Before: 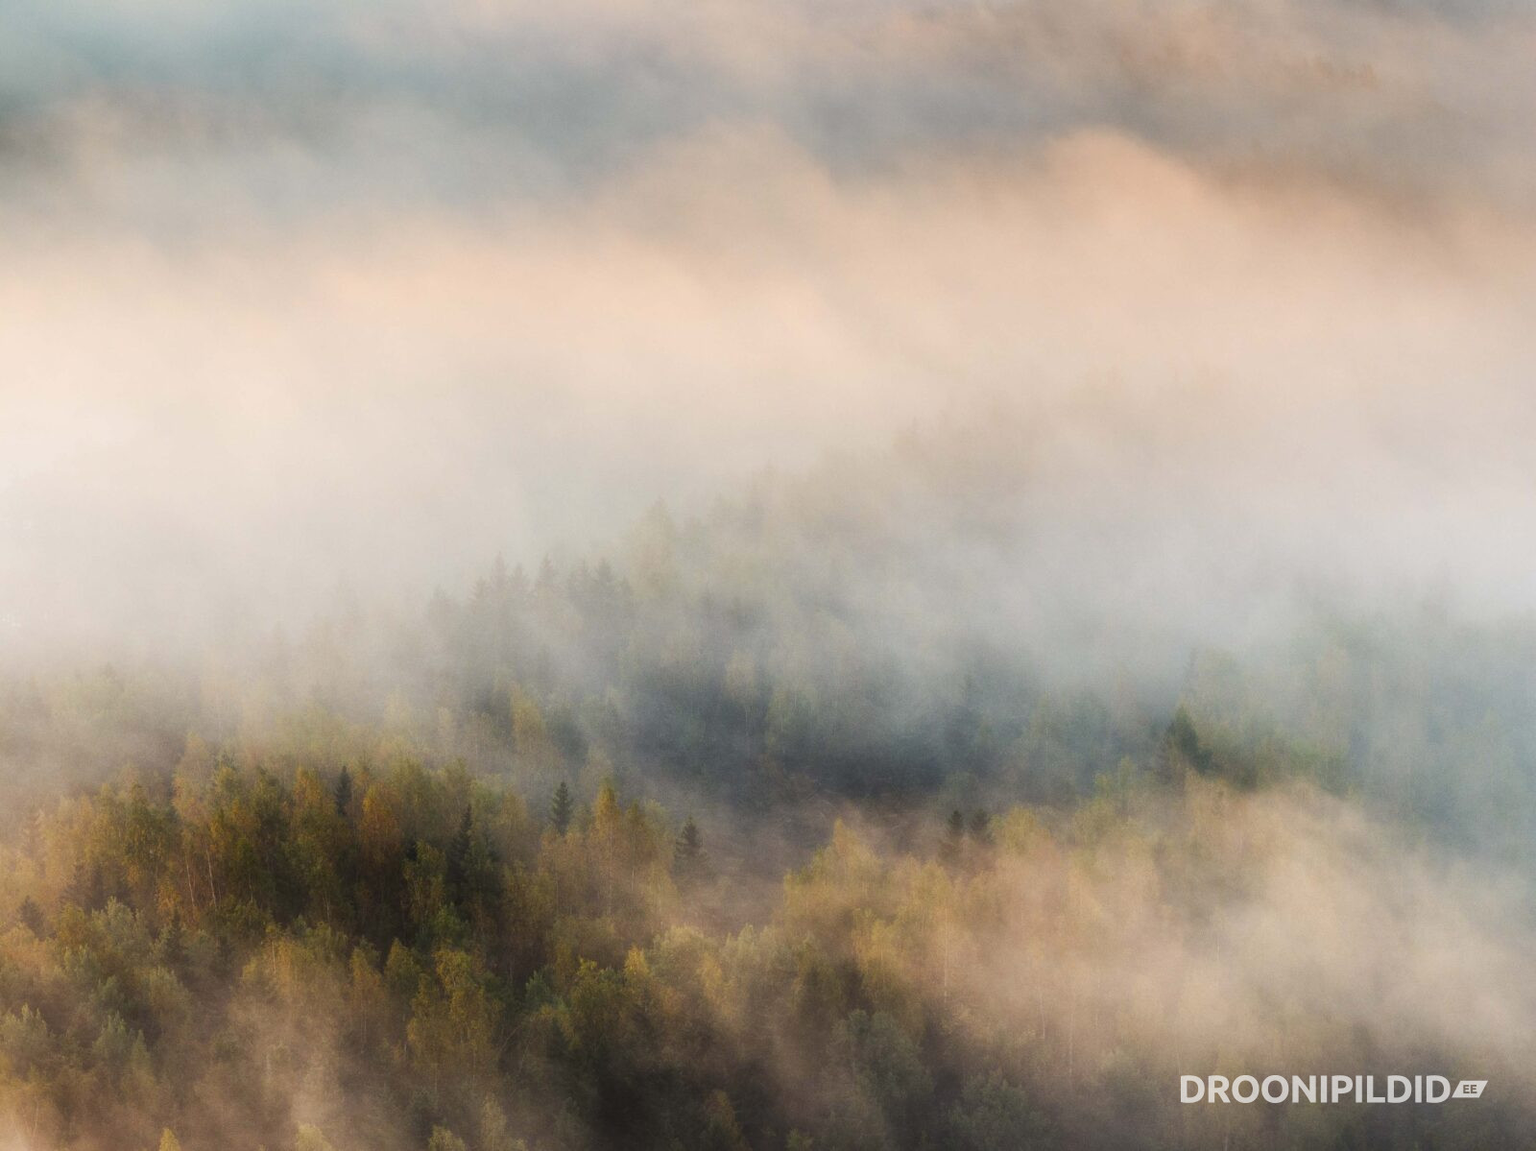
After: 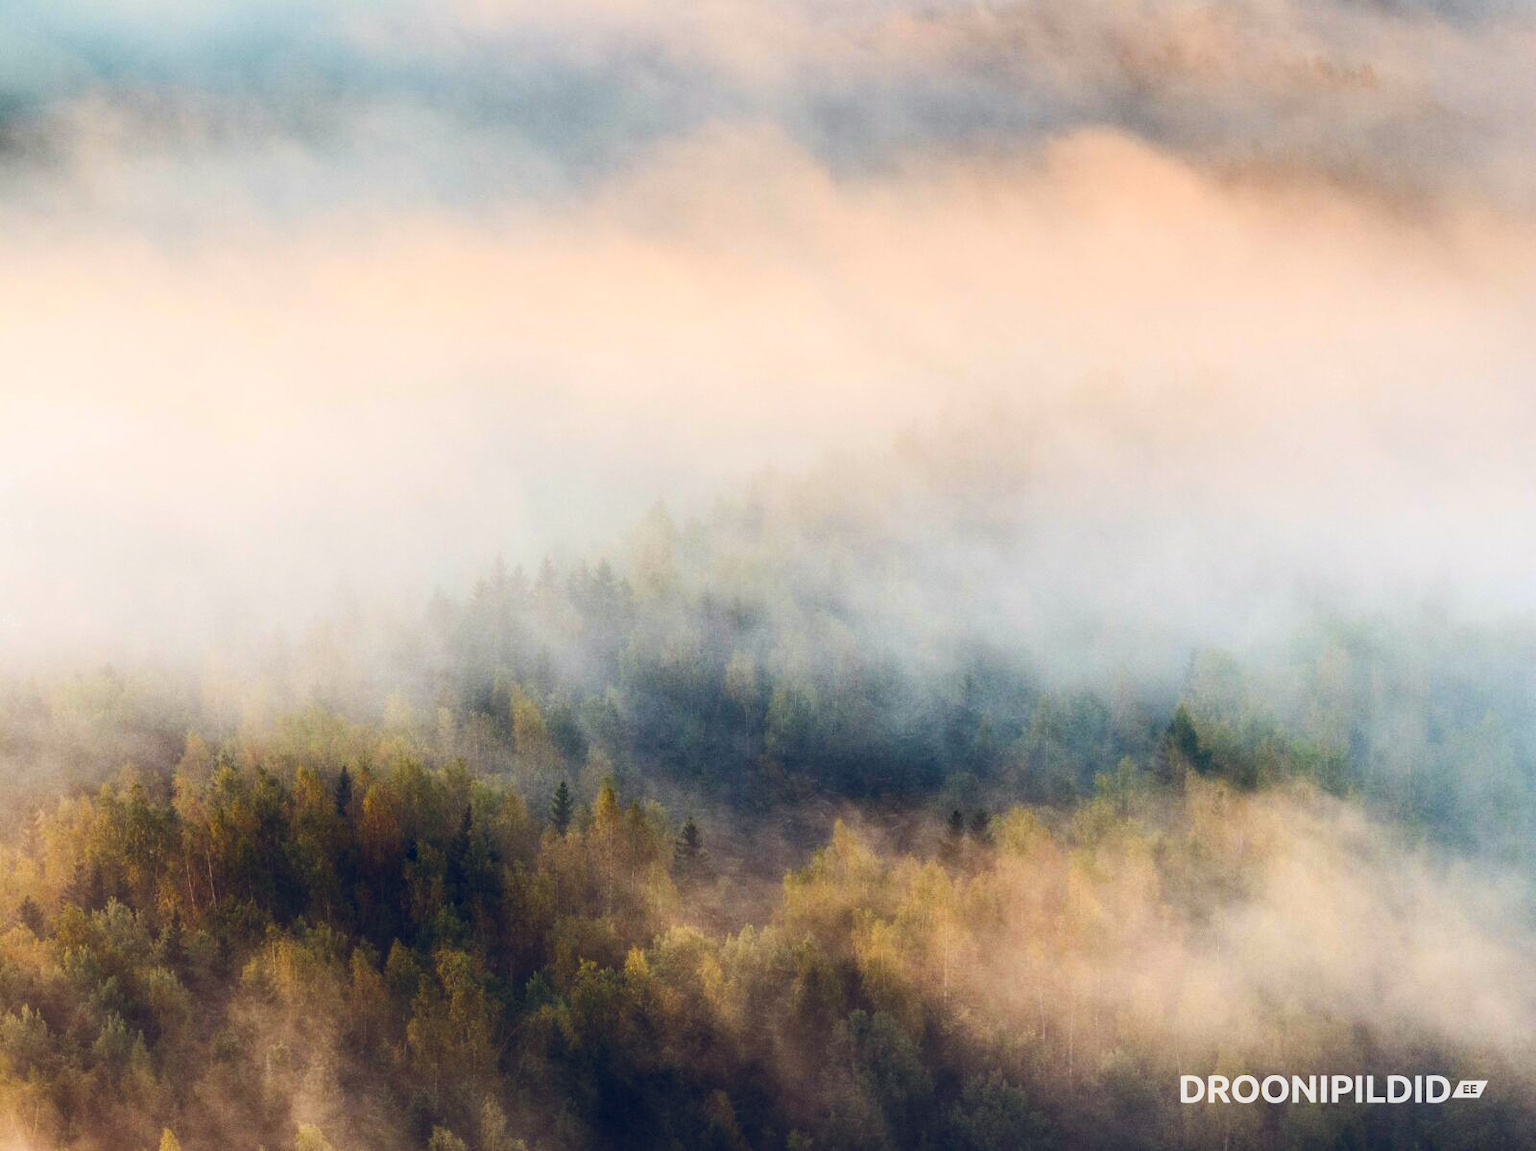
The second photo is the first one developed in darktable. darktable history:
haze removal: strength 0.396, distance 0.217, compatibility mode true, adaptive false
color balance rgb: shadows lift › luminance -10.381%, global offset › chroma 0.251%, global offset › hue 256.78°, linear chroma grading › global chroma 24.503%, perceptual saturation grading › global saturation -0.121%
contrast brightness saturation: contrast 0.245, brightness 0.092
